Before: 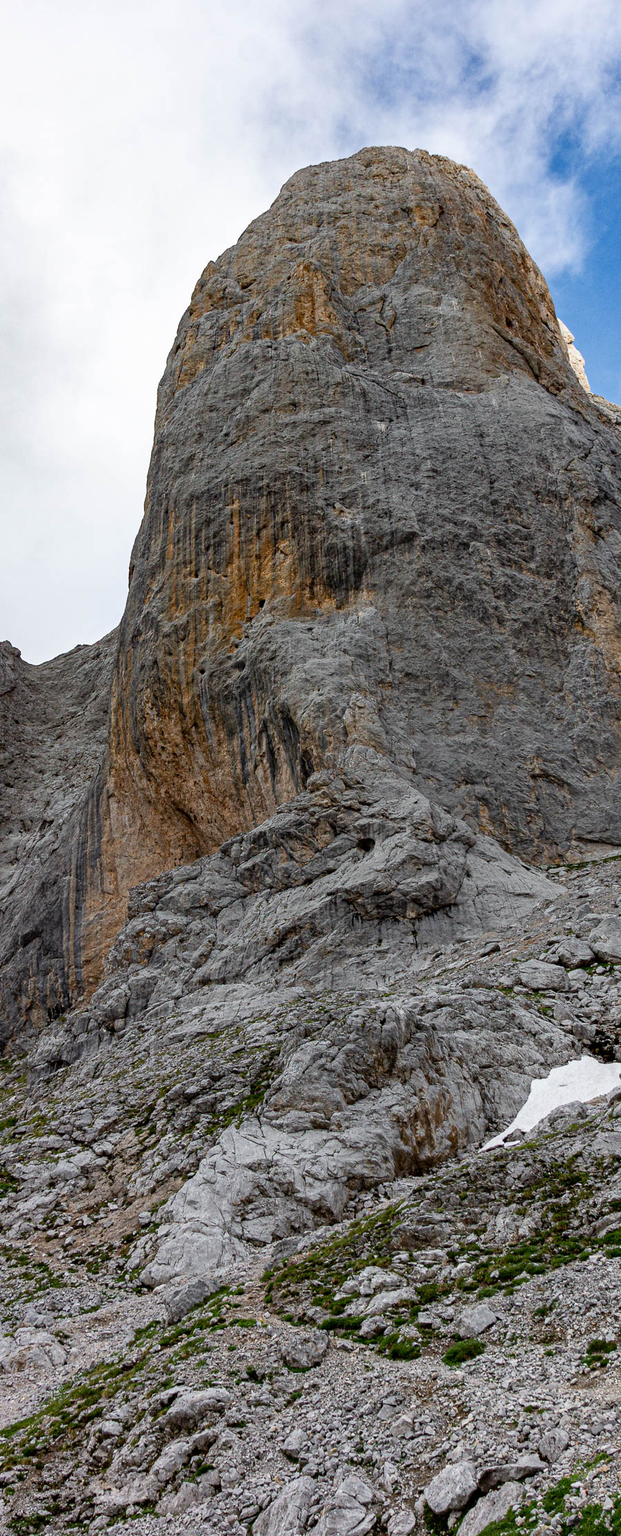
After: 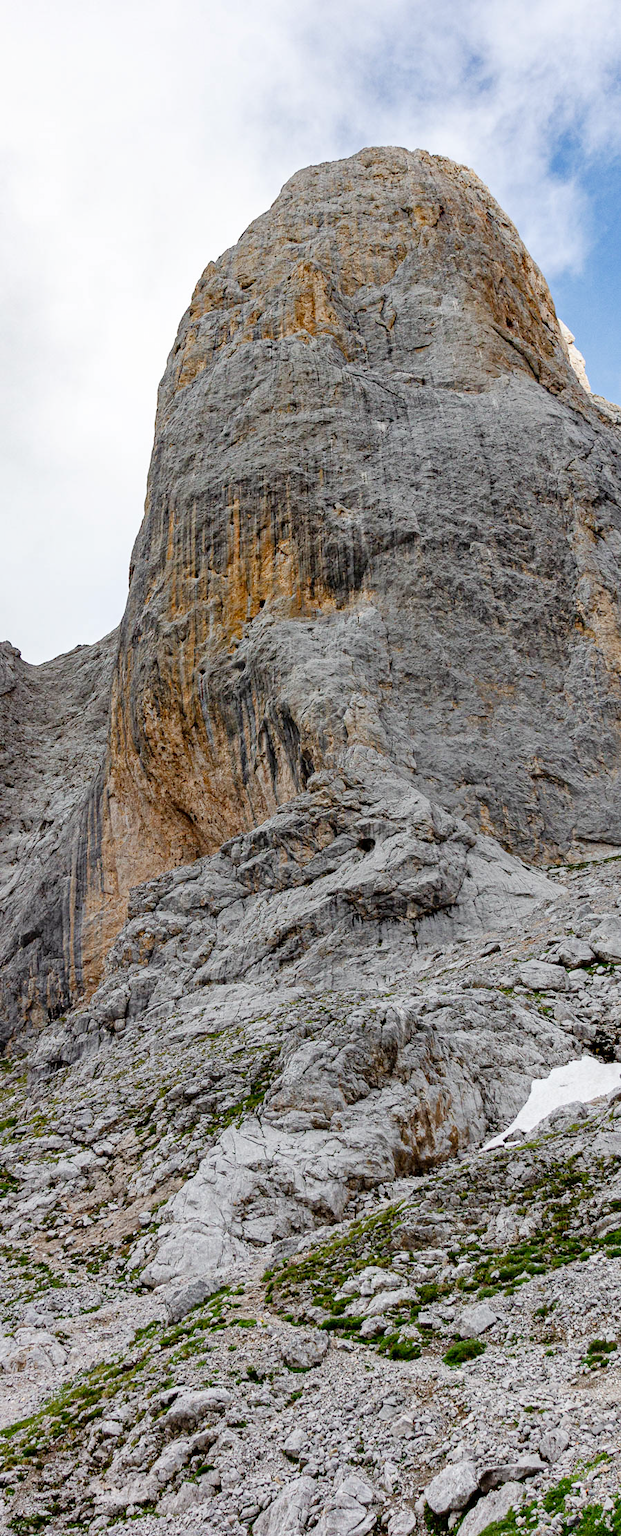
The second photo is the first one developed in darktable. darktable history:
tone curve: curves: ch0 [(0, 0) (0.003, 0.004) (0.011, 0.015) (0.025, 0.033) (0.044, 0.058) (0.069, 0.091) (0.1, 0.131) (0.136, 0.179) (0.177, 0.233) (0.224, 0.295) (0.277, 0.364) (0.335, 0.434) (0.399, 0.51) (0.468, 0.583) (0.543, 0.654) (0.623, 0.724) (0.709, 0.789) (0.801, 0.852) (0.898, 0.924) (1, 1)], preserve colors none
